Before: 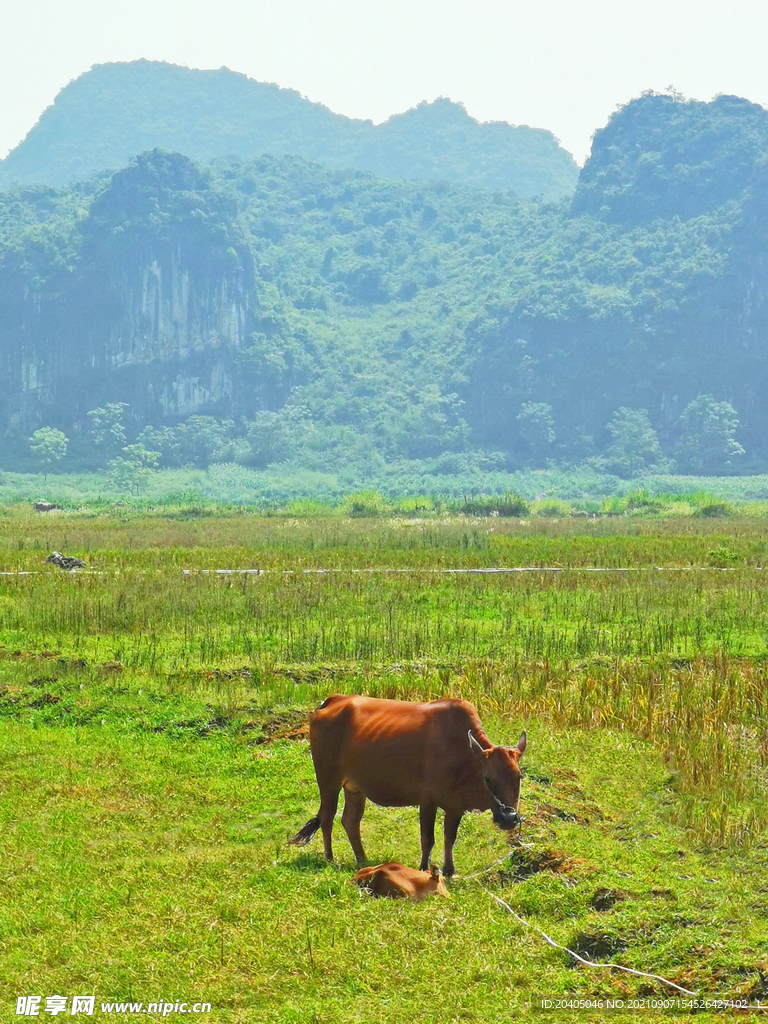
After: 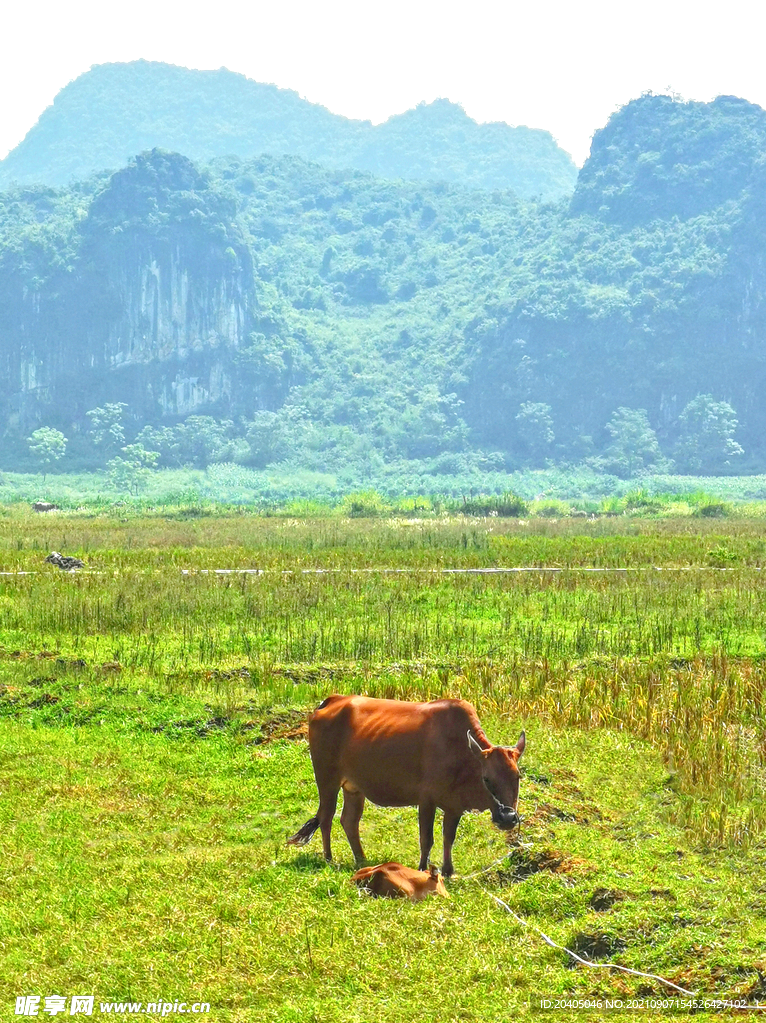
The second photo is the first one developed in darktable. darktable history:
local contrast: on, module defaults
exposure: exposure 0.4 EV, compensate highlight preservation false
crop and rotate: left 0.172%, bottom 0.003%
